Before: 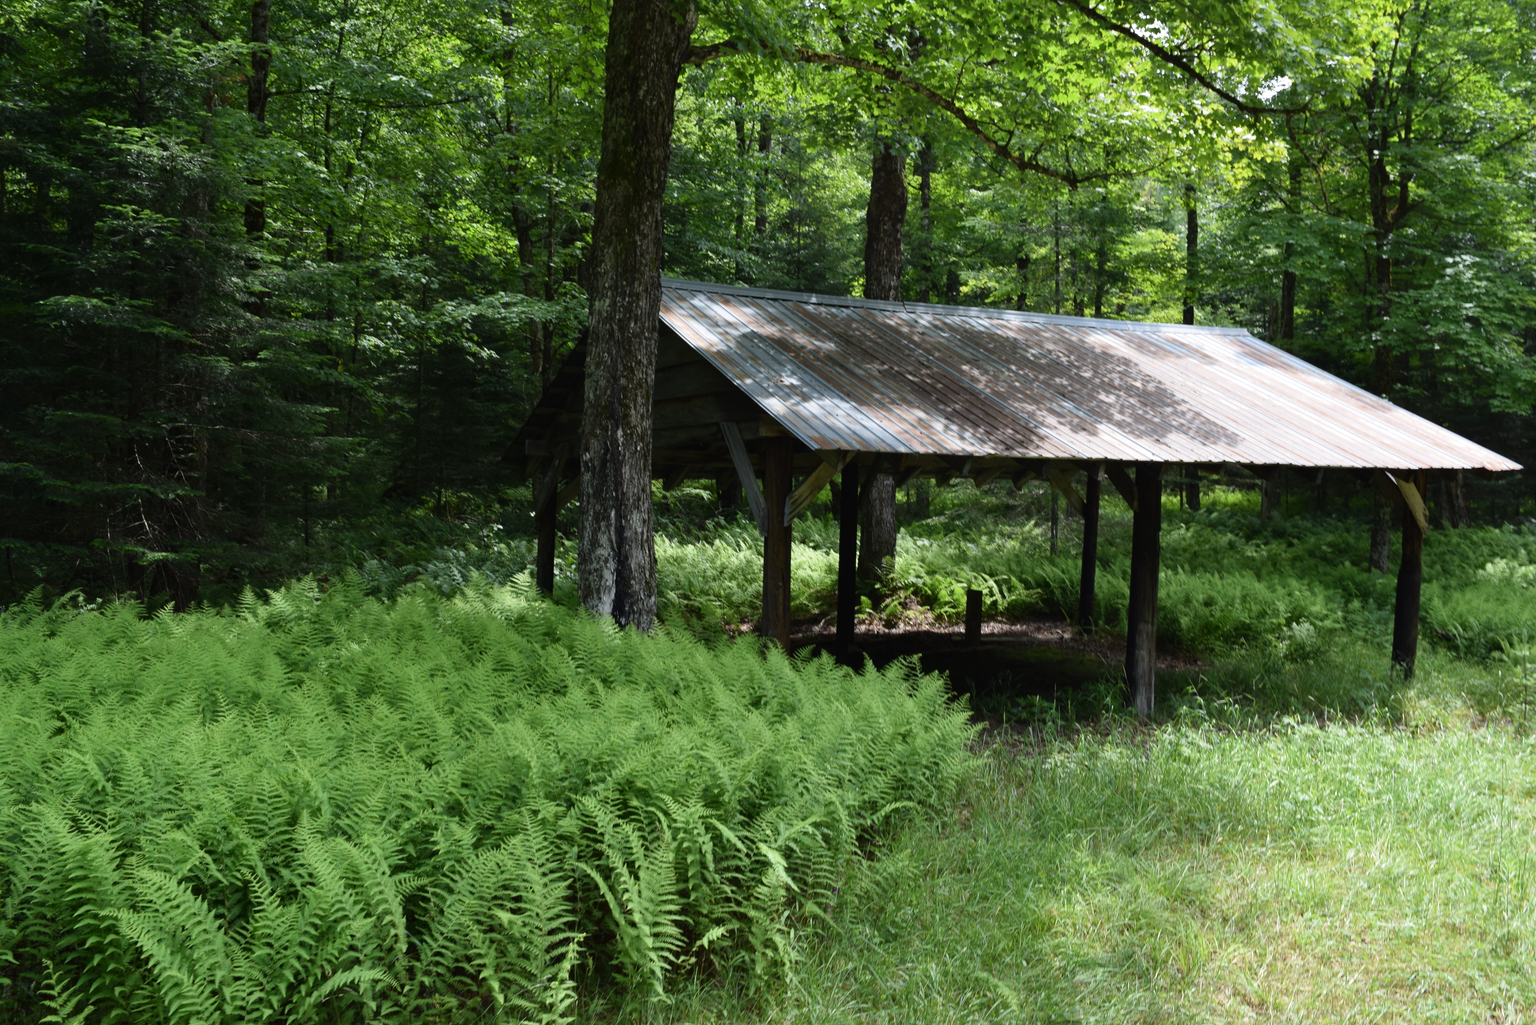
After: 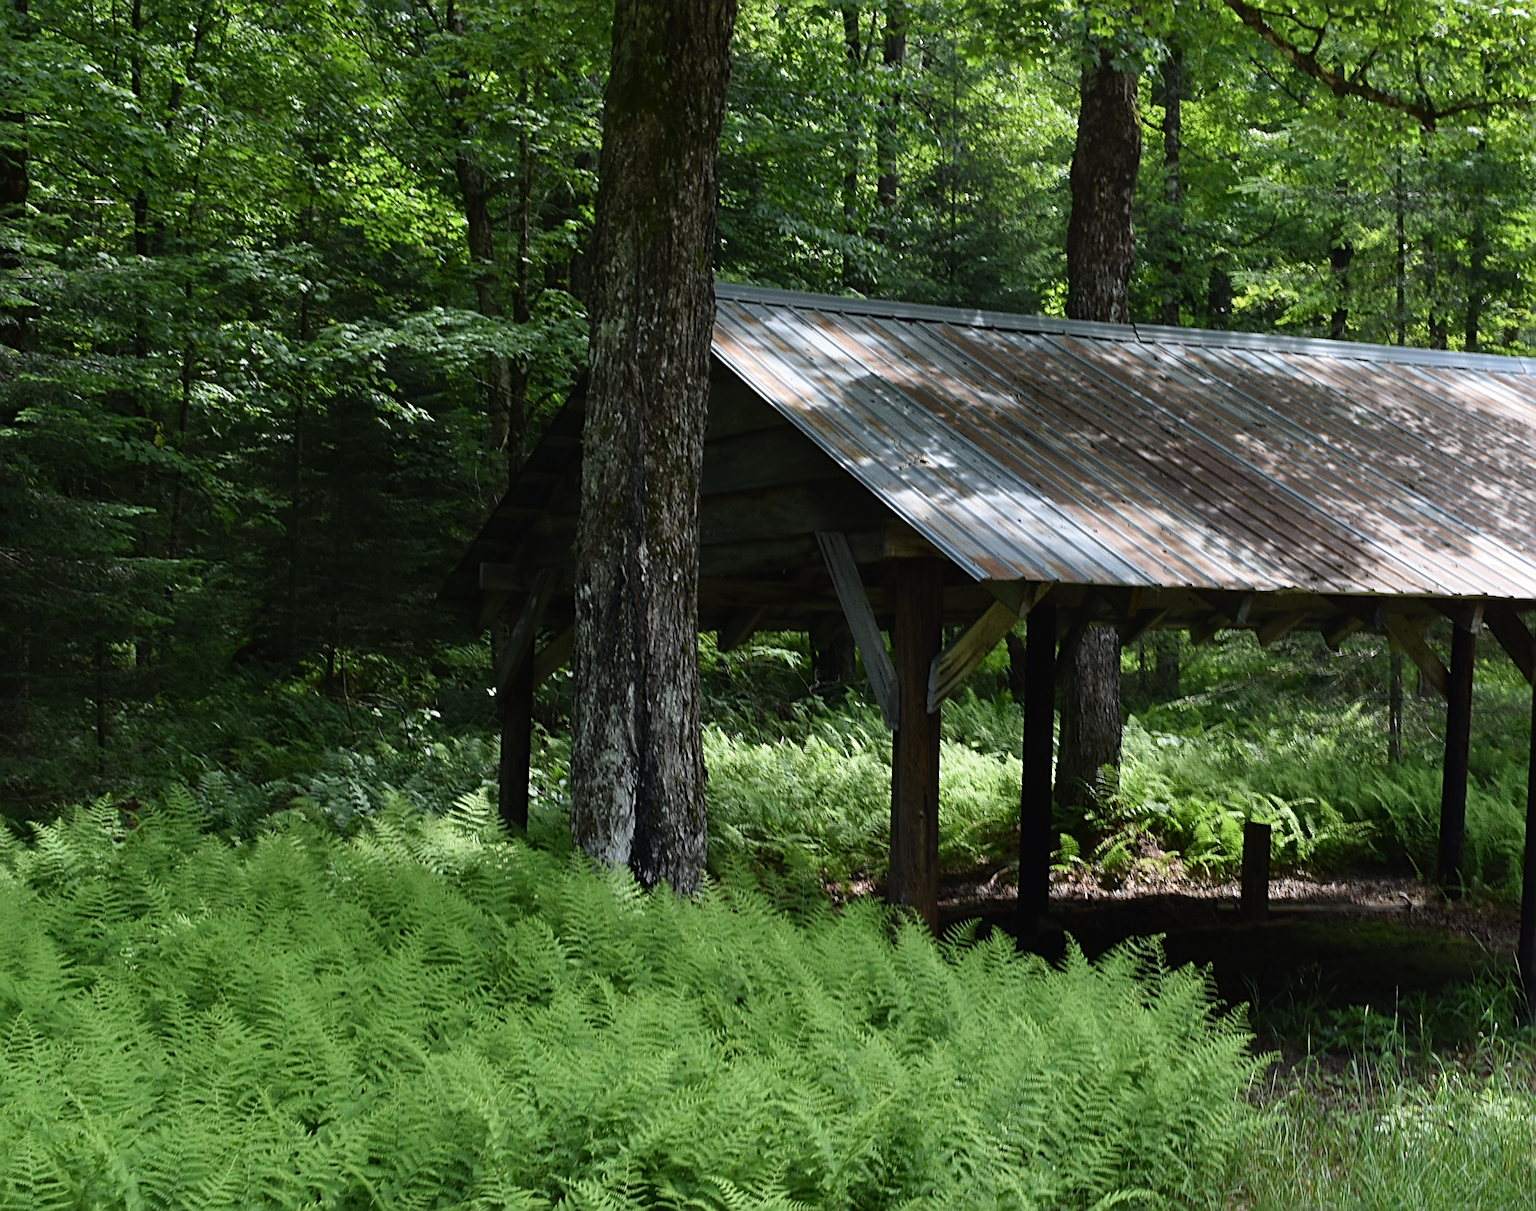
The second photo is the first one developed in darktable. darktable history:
sharpen: radius 2.817, amount 0.715
crop: left 16.202%, top 11.208%, right 26.045%, bottom 20.557%
